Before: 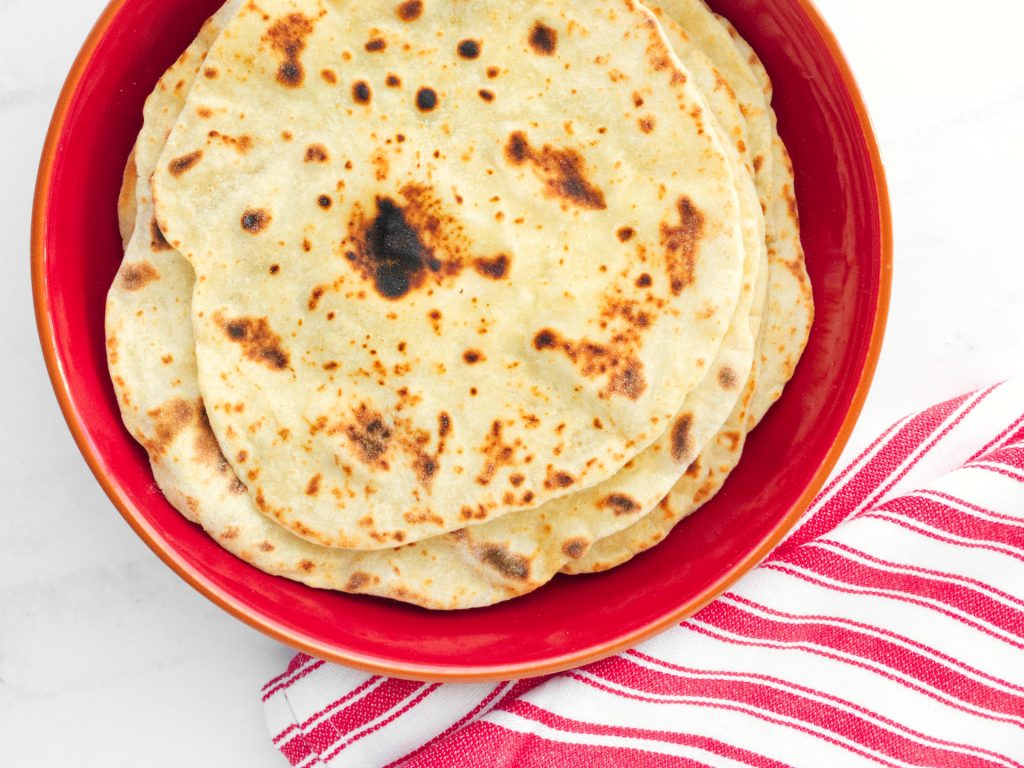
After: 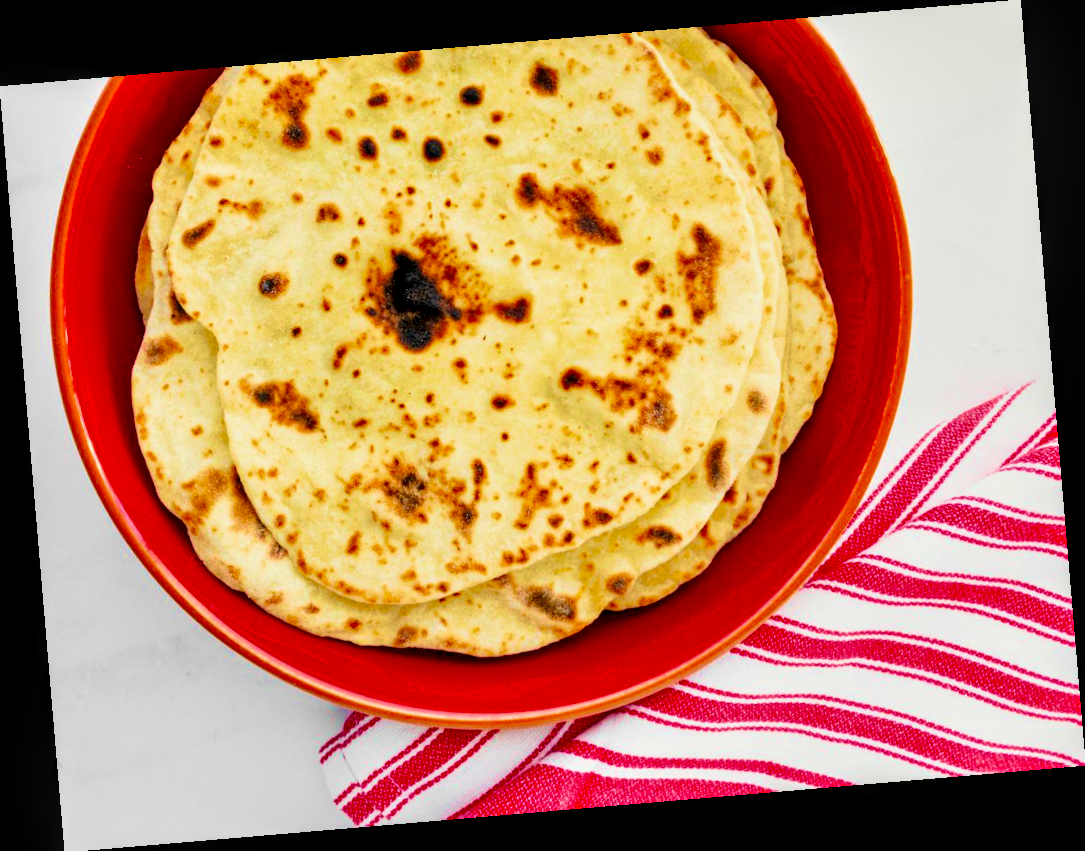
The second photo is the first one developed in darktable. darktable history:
filmic rgb: black relative exposure -7.75 EV, white relative exposure 4.4 EV, threshold 3 EV, target black luminance 0%, hardness 3.76, latitude 50.51%, contrast 1.074, highlights saturation mix 10%, shadows ↔ highlights balance -0.22%, color science v4 (2020), enable highlight reconstruction true
local contrast: detail 135%, midtone range 0.75
velvia: strength 67.07%, mid-tones bias 0.972
rotate and perspective: rotation -4.86°, automatic cropping off
haze removal: strength 0.29, distance 0.25, compatibility mode true, adaptive false
